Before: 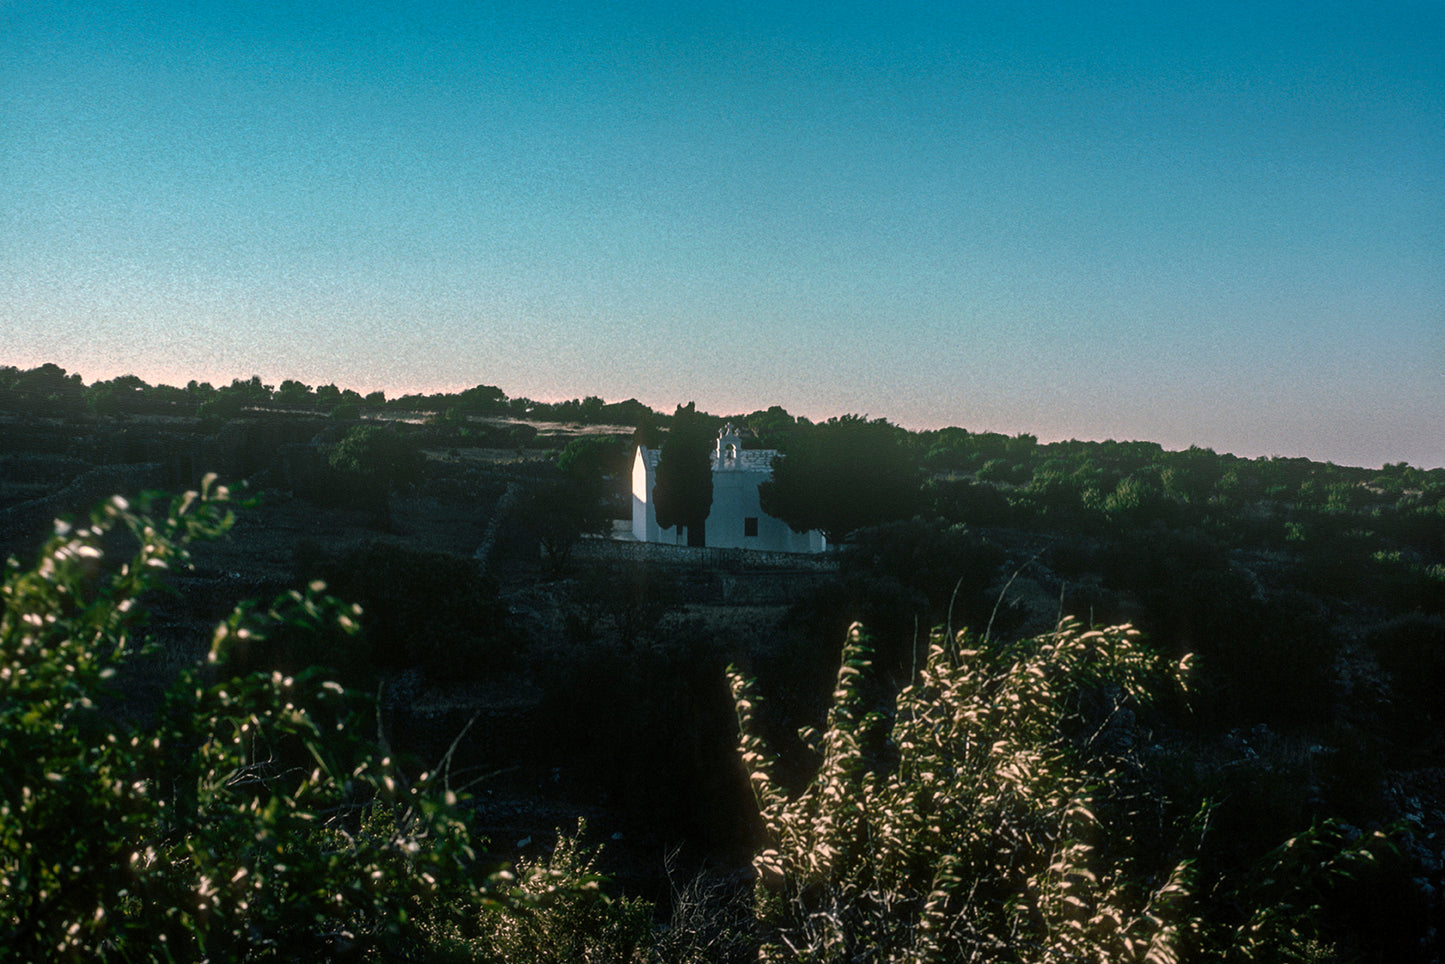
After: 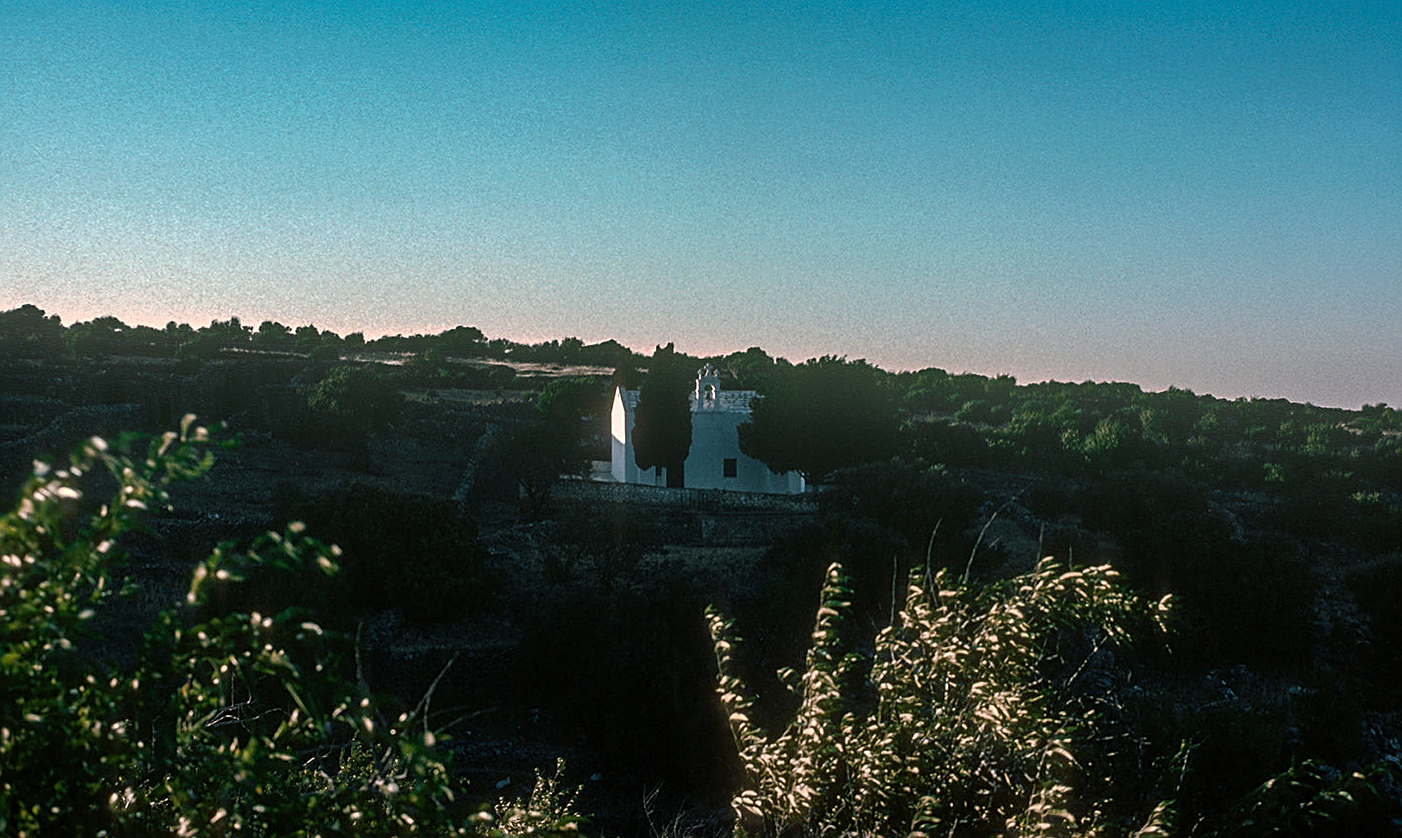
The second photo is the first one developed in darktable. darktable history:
crop: left 1.499%, top 6.193%, right 1.453%, bottom 6.832%
sharpen: on, module defaults
